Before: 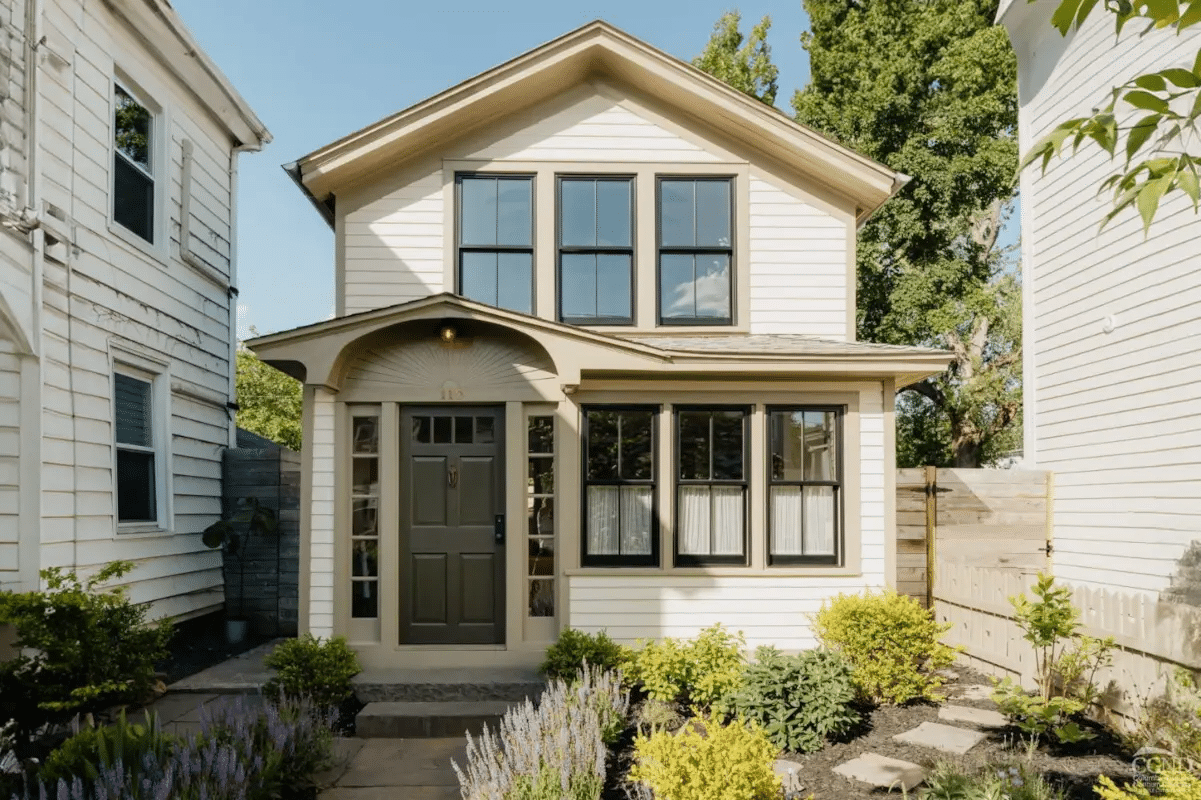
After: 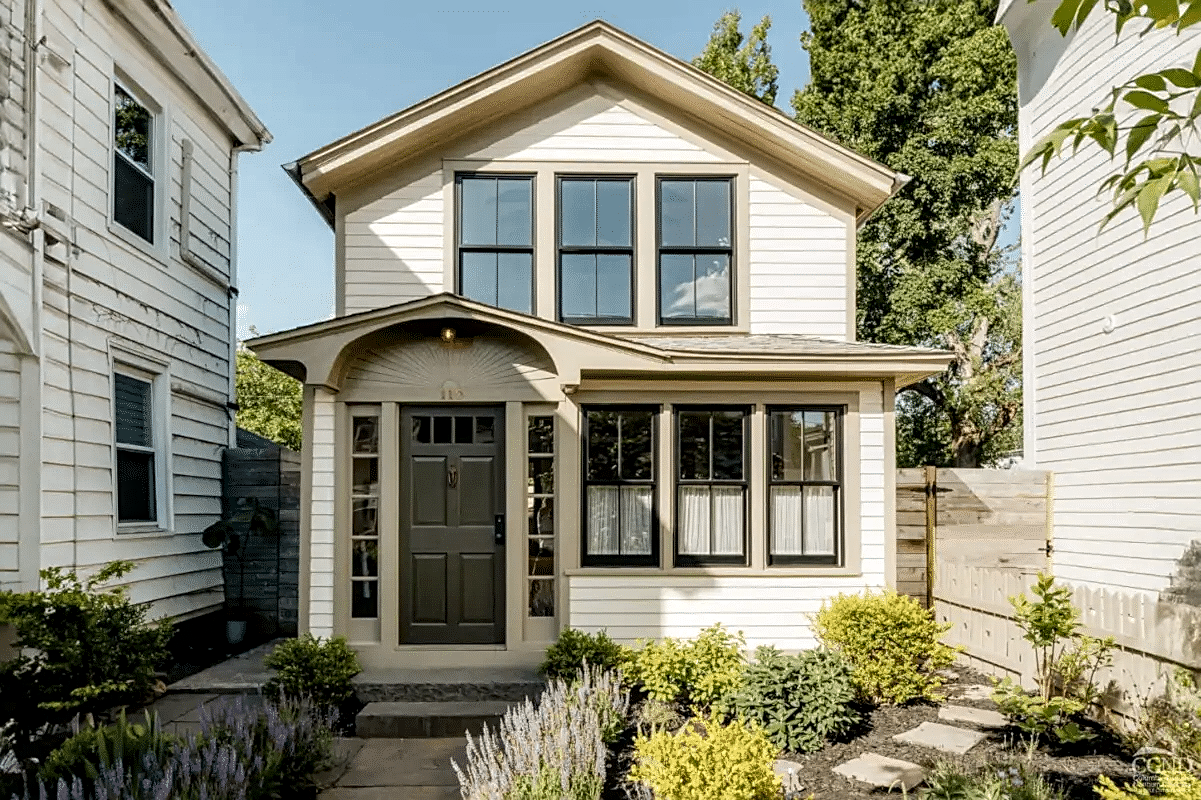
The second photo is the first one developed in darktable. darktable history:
local contrast: highlights 59%, detail 145%
sharpen: on, module defaults
